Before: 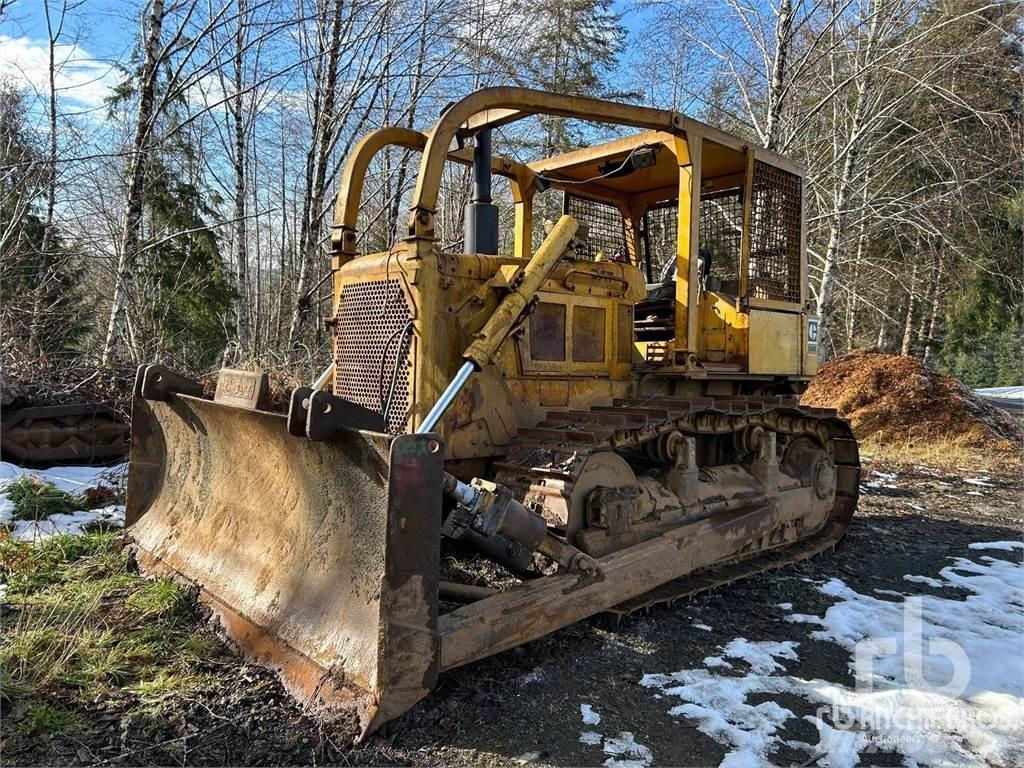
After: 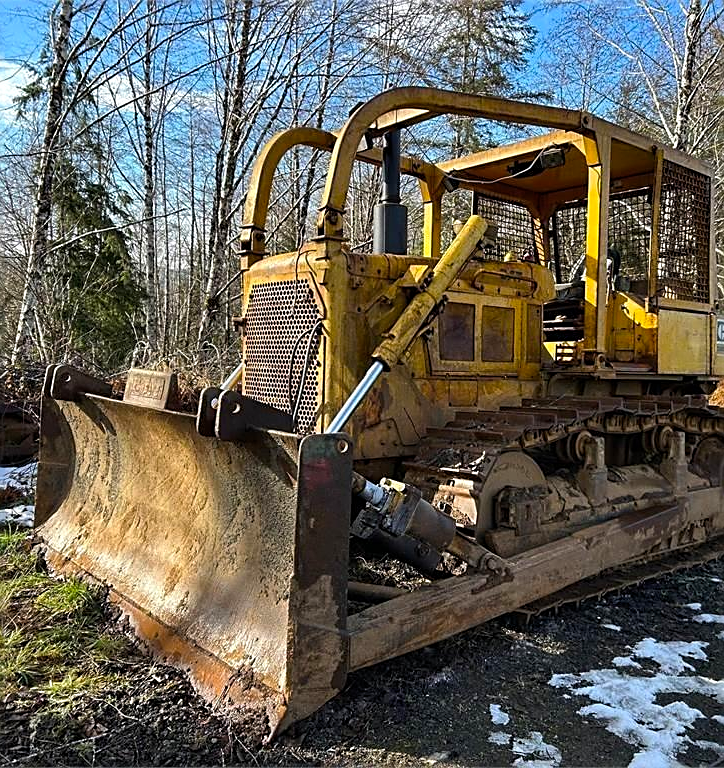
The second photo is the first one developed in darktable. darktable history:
sharpen: on, module defaults
color balance rgb: perceptual saturation grading › global saturation 19.472%, contrast 5.364%
crop and rotate: left 8.931%, right 20.332%
